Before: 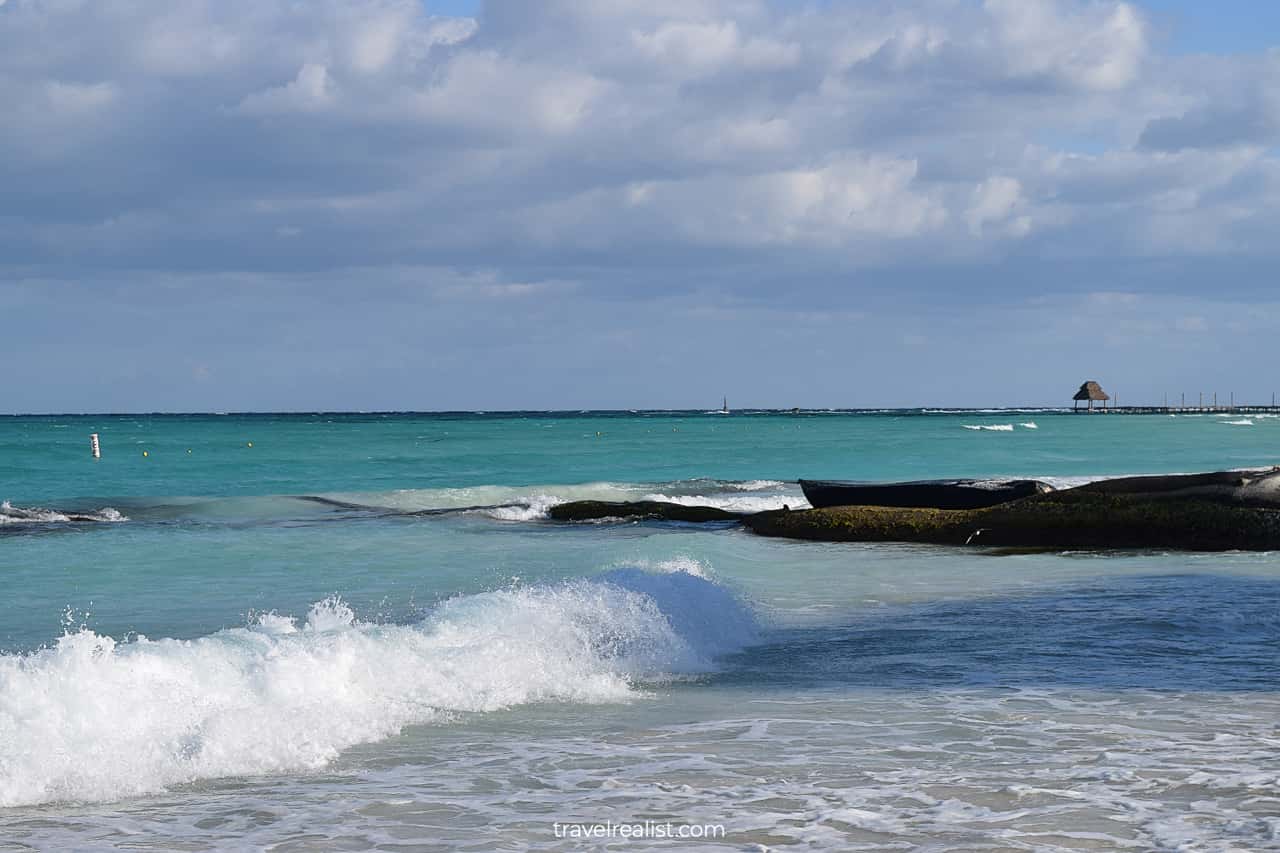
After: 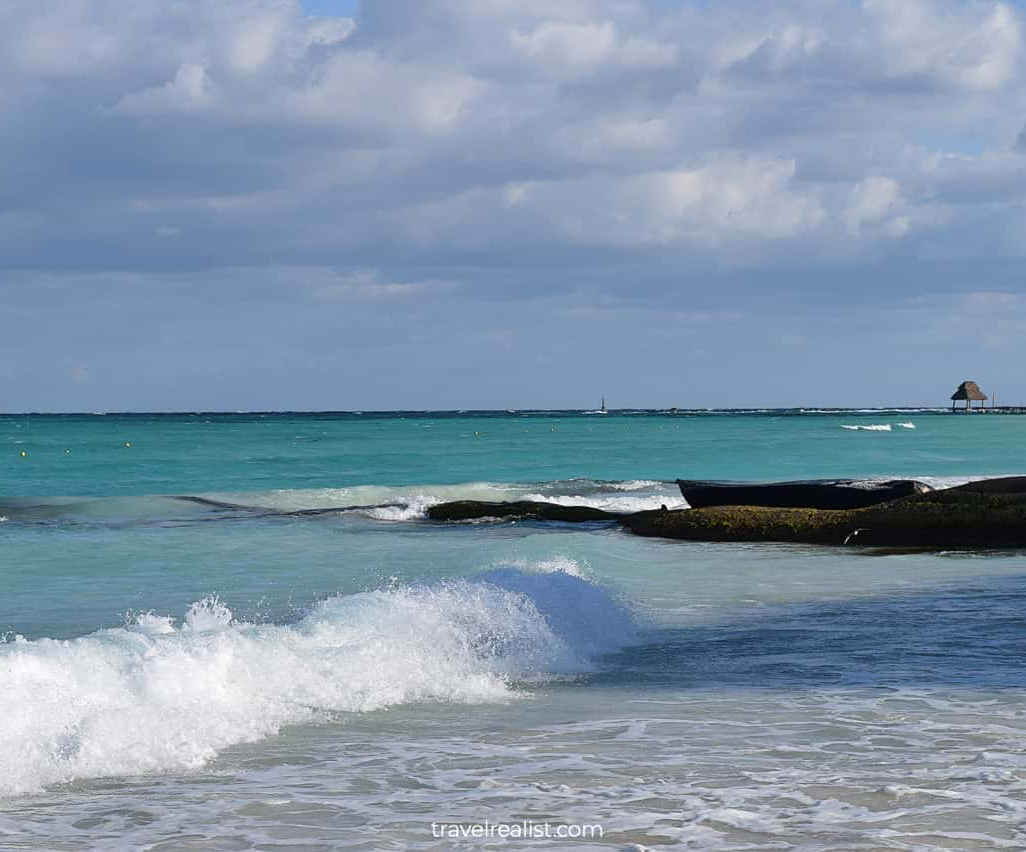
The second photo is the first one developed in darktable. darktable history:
crop and rotate: left 9.543%, right 10.251%
tone equalizer: edges refinement/feathering 500, mask exposure compensation -1.57 EV, preserve details no
